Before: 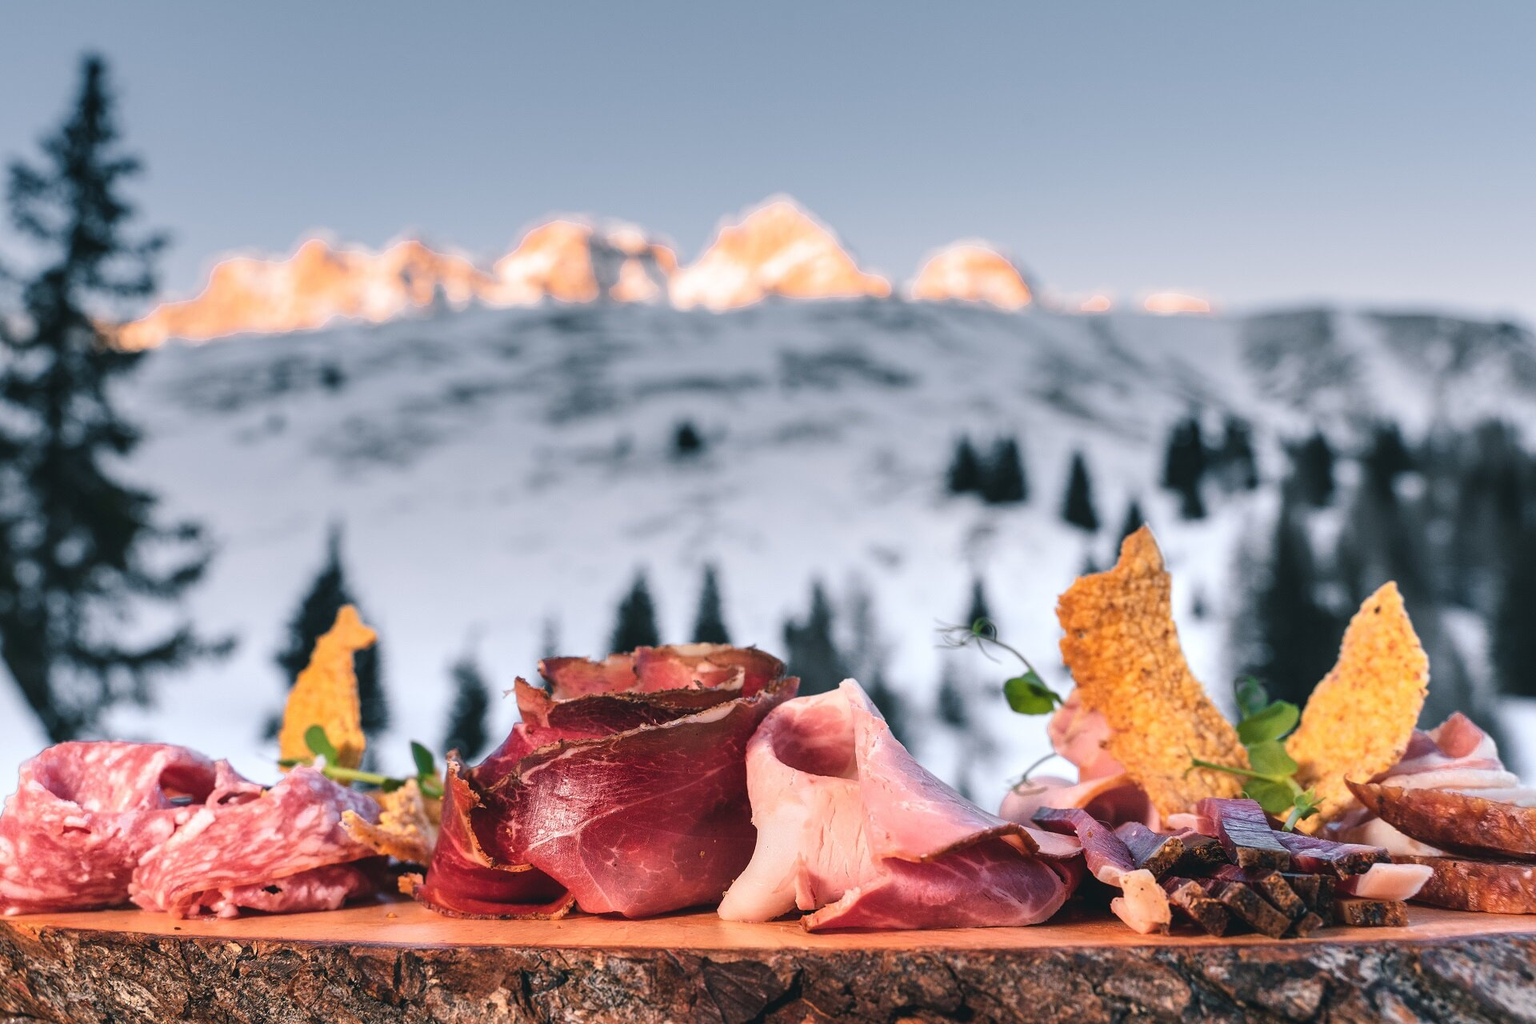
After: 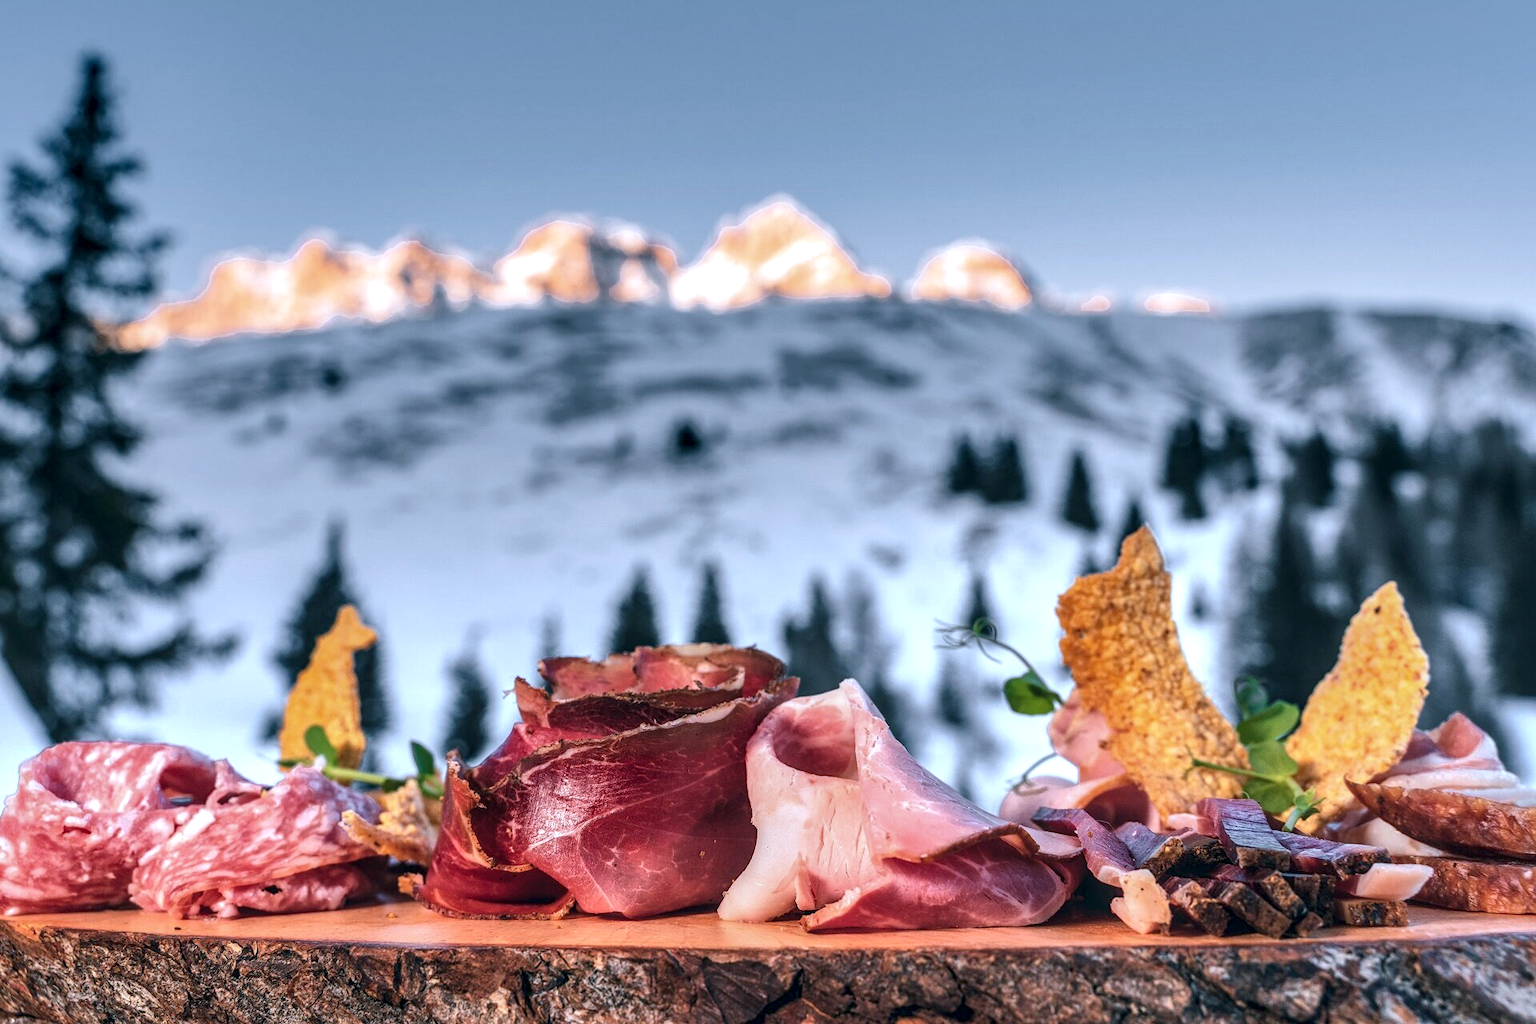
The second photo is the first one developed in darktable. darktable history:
shadows and highlights: on, module defaults
color calibration: illuminant custom, x 0.368, y 0.373, temperature 4330.42 K
local contrast: detail 150%
